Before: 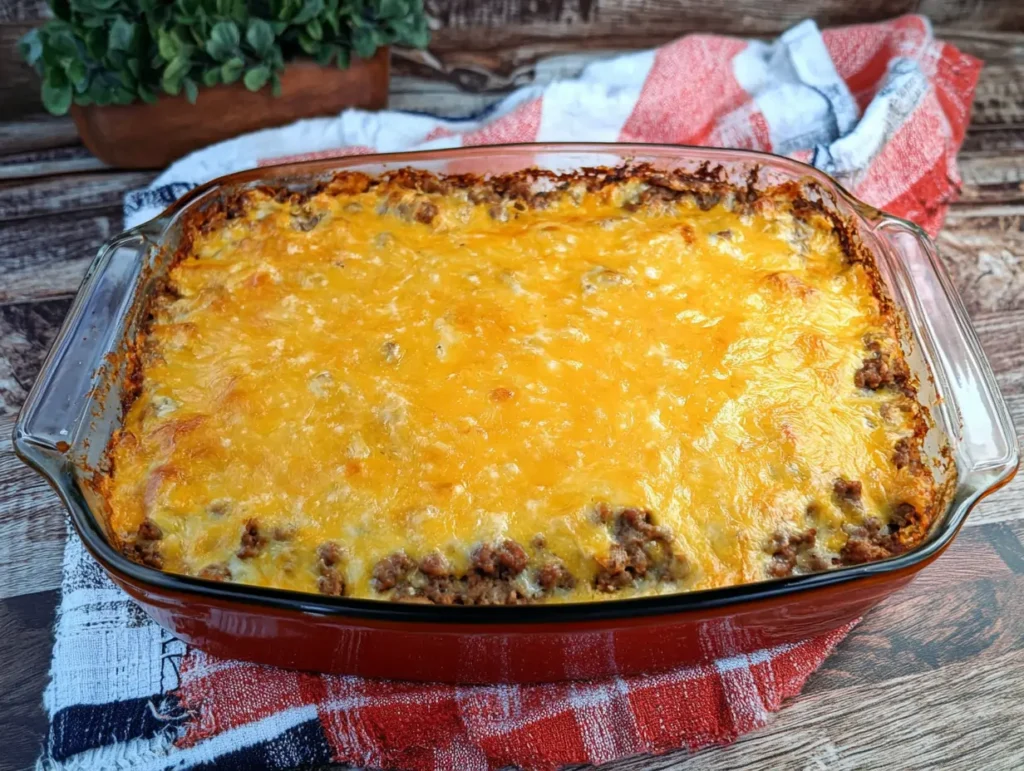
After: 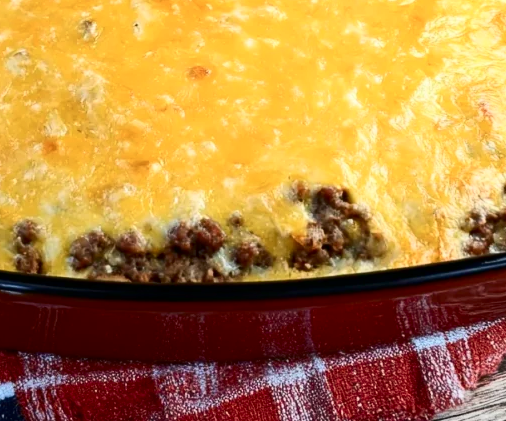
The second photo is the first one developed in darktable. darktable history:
crop: left 29.672%, top 41.786%, right 20.851%, bottom 3.487%
contrast brightness saturation: contrast 0.28
